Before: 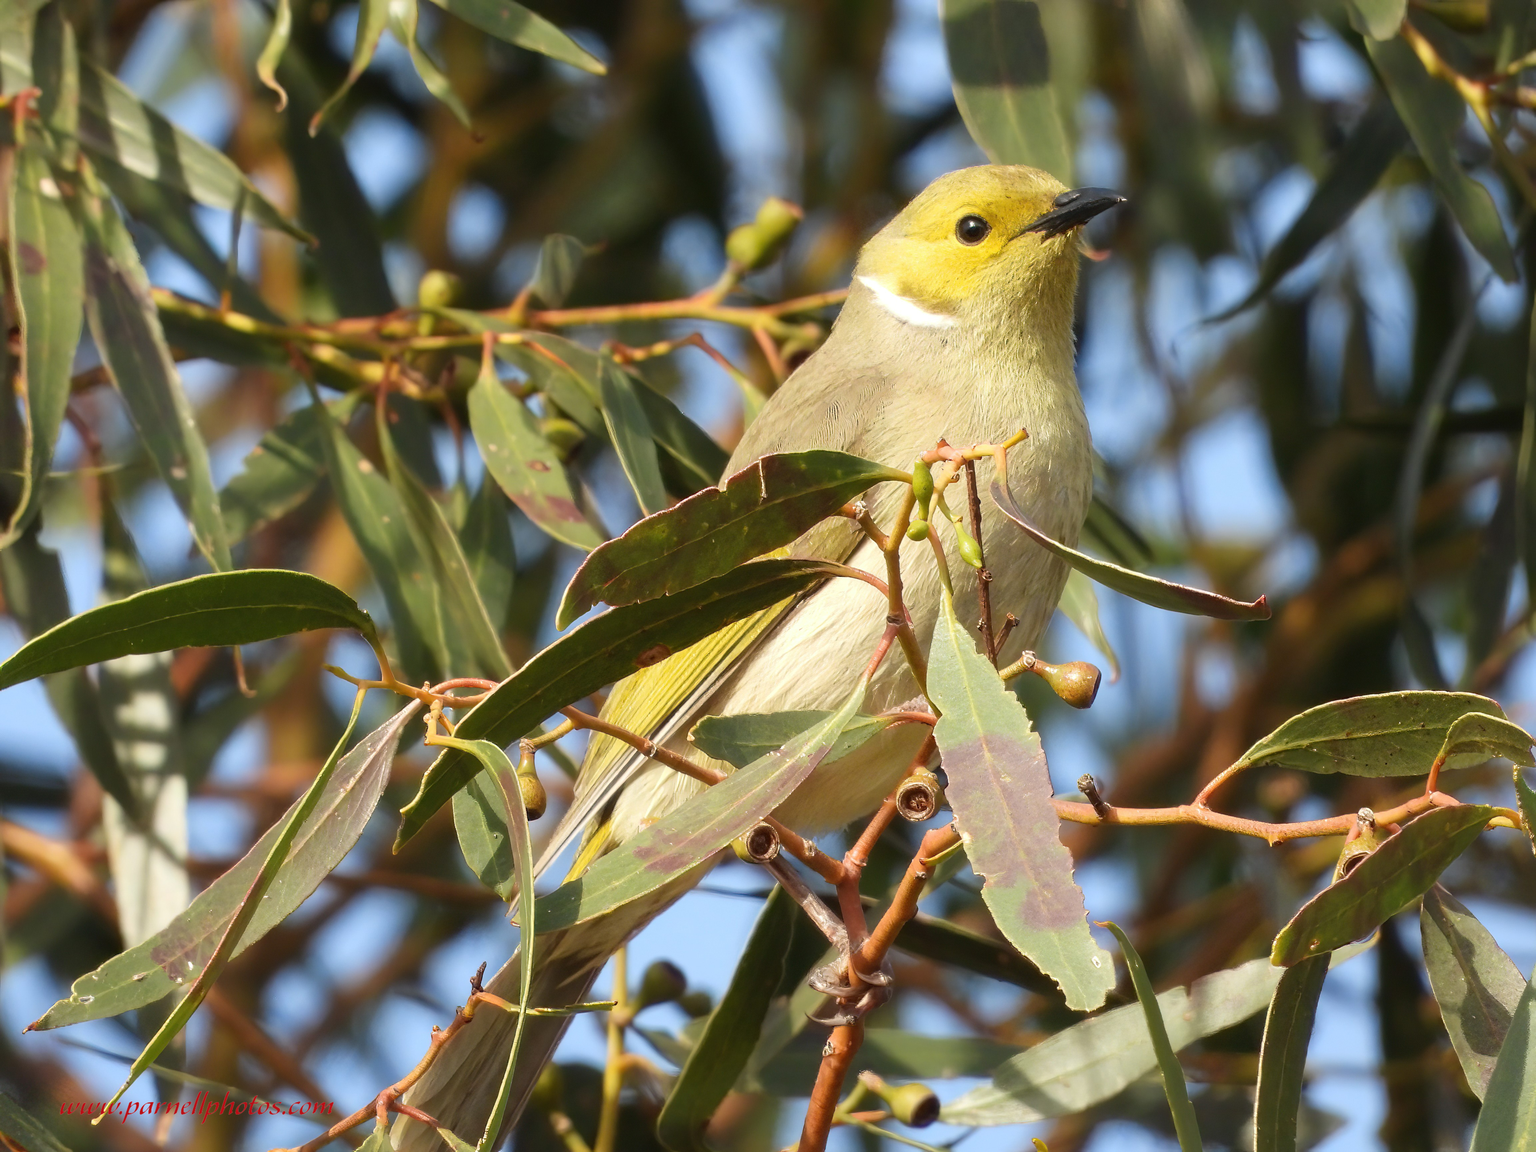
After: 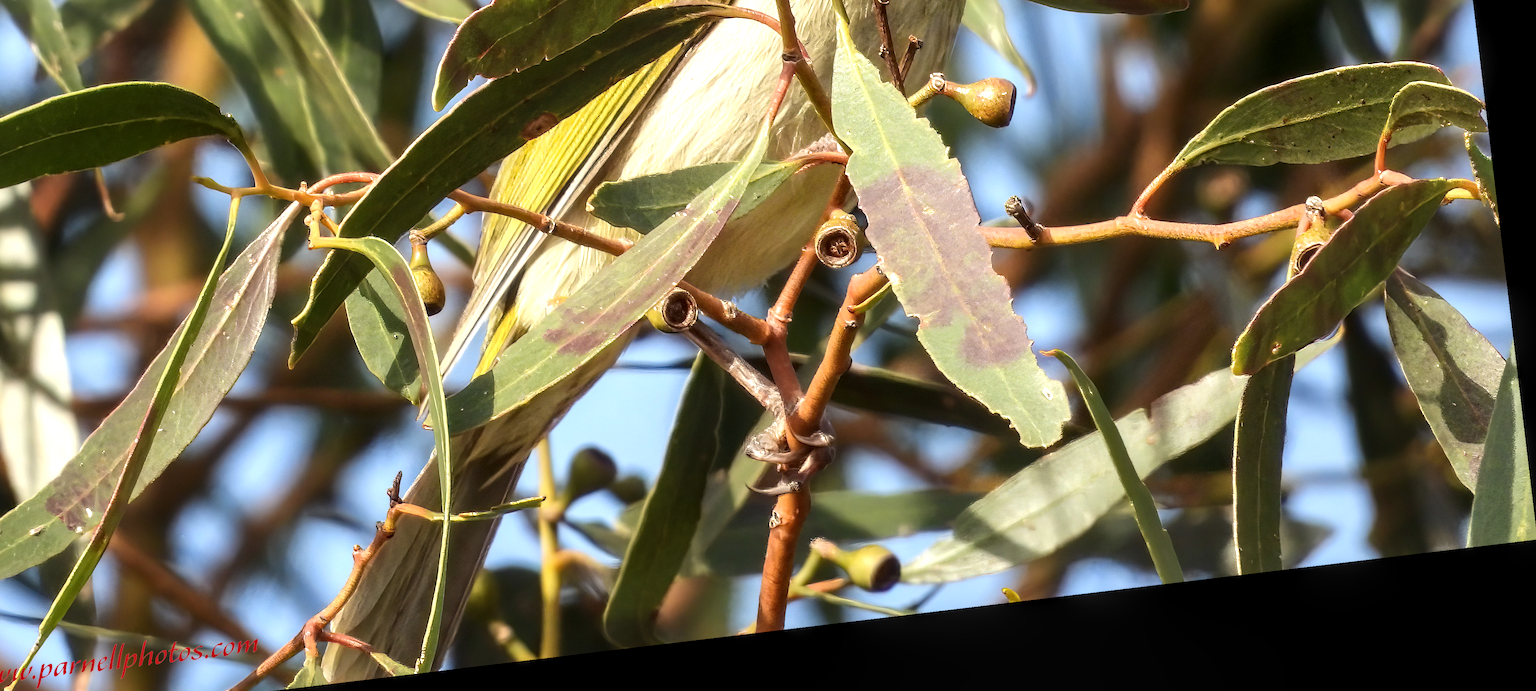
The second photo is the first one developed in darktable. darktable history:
rotate and perspective: rotation -6.83°, automatic cropping off
local contrast: detail 130%
crop and rotate: left 13.306%, top 48.129%, bottom 2.928%
tone equalizer: -8 EV -0.417 EV, -7 EV -0.389 EV, -6 EV -0.333 EV, -5 EV -0.222 EV, -3 EV 0.222 EV, -2 EV 0.333 EV, -1 EV 0.389 EV, +0 EV 0.417 EV, edges refinement/feathering 500, mask exposure compensation -1.57 EV, preserve details no
